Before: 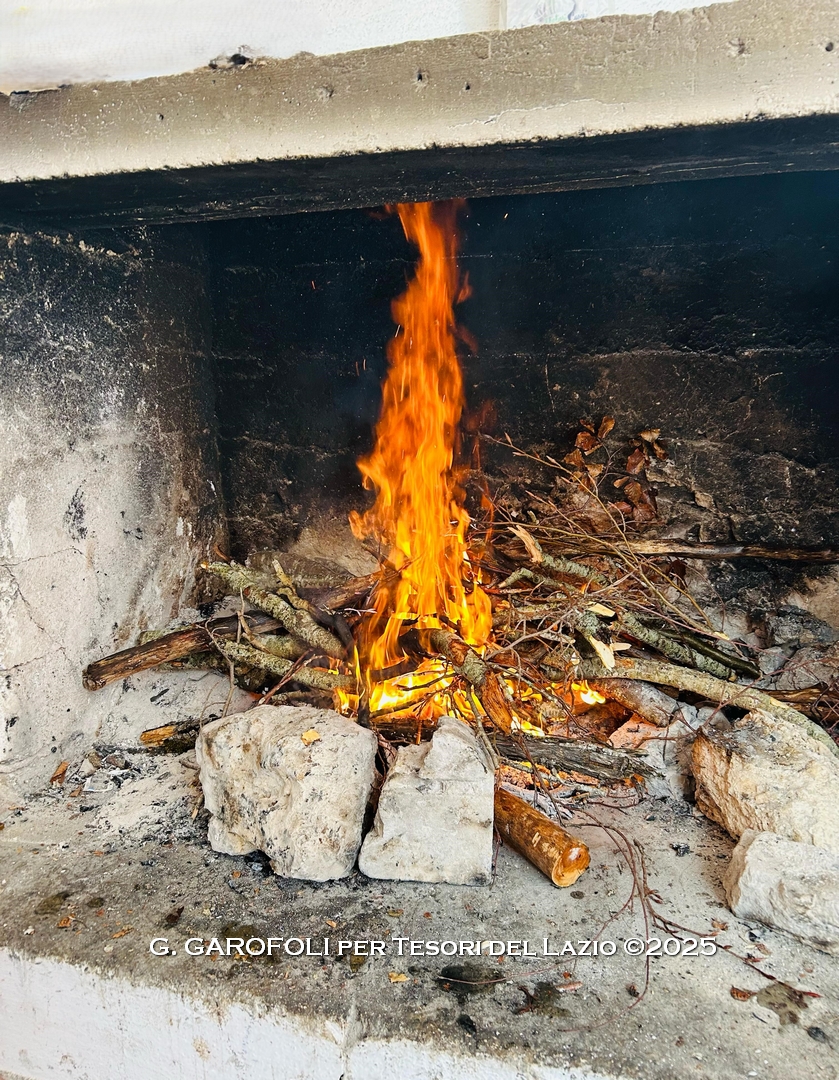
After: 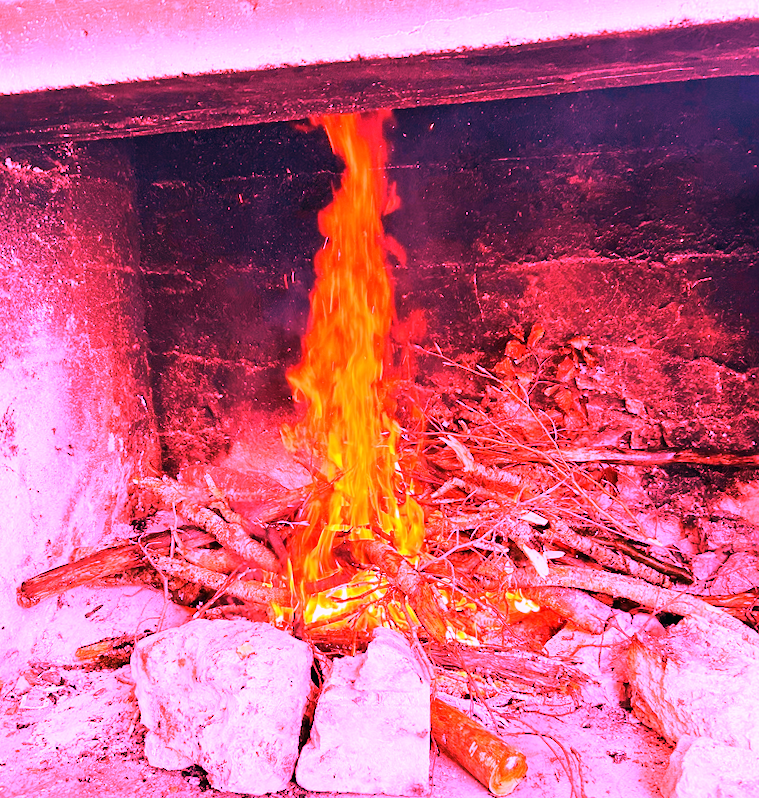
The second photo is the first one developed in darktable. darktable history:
crop: left 8.155%, top 6.611%, bottom 15.385%
white balance: red 4.26, blue 1.802
rotate and perspective: rotation -1°, crop left 0.011, crop right 0.989, crop top 0.025, crop bottom 0.975
